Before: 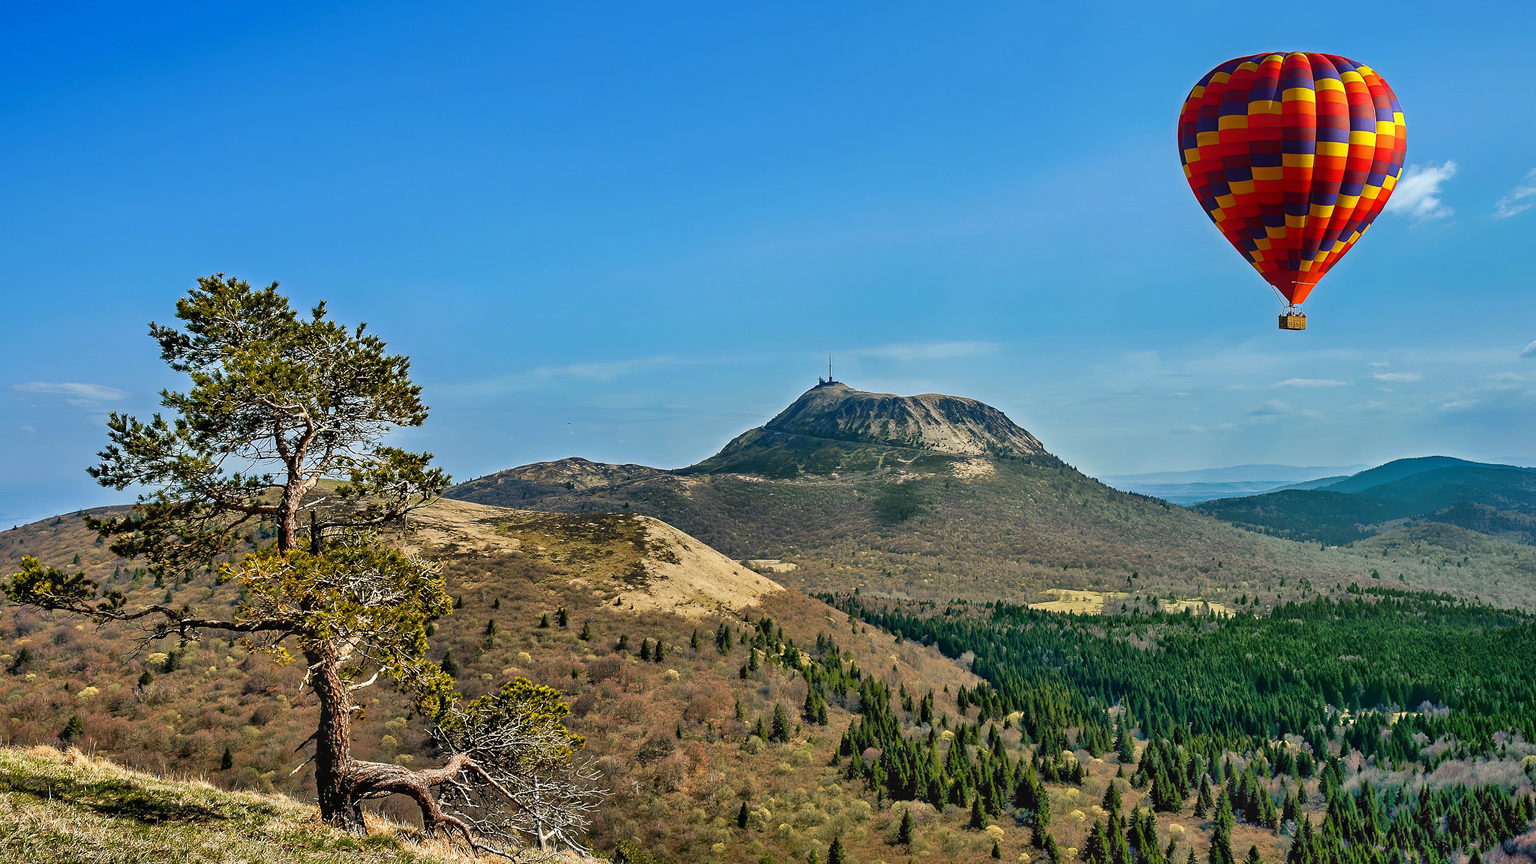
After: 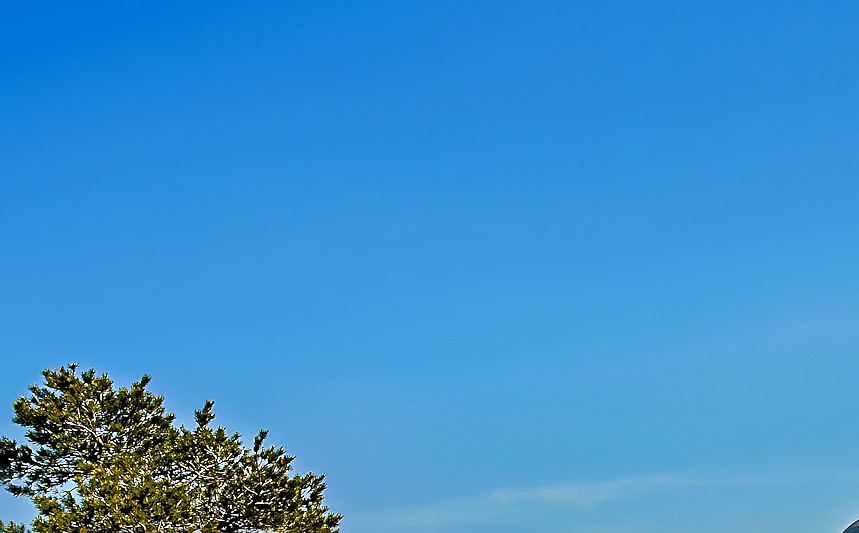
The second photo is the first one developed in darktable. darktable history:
crop and rotate: left 10.817%, top 0.062%, right 47.194%, bottom 53.626%
sharpen: on, module defaults
